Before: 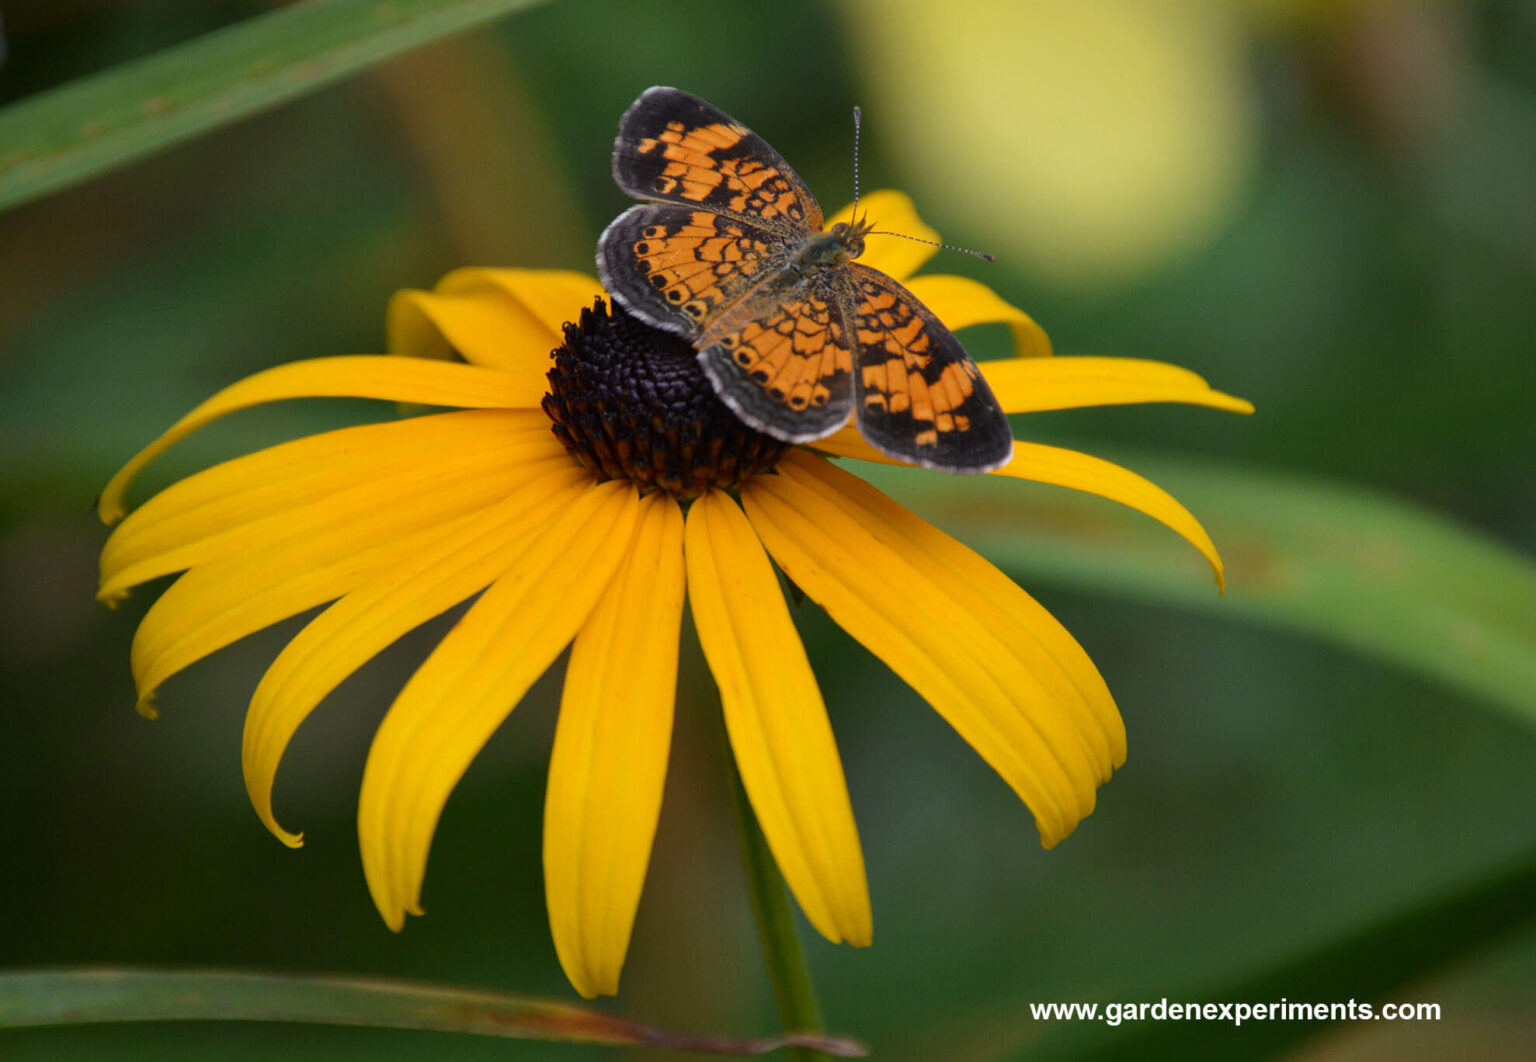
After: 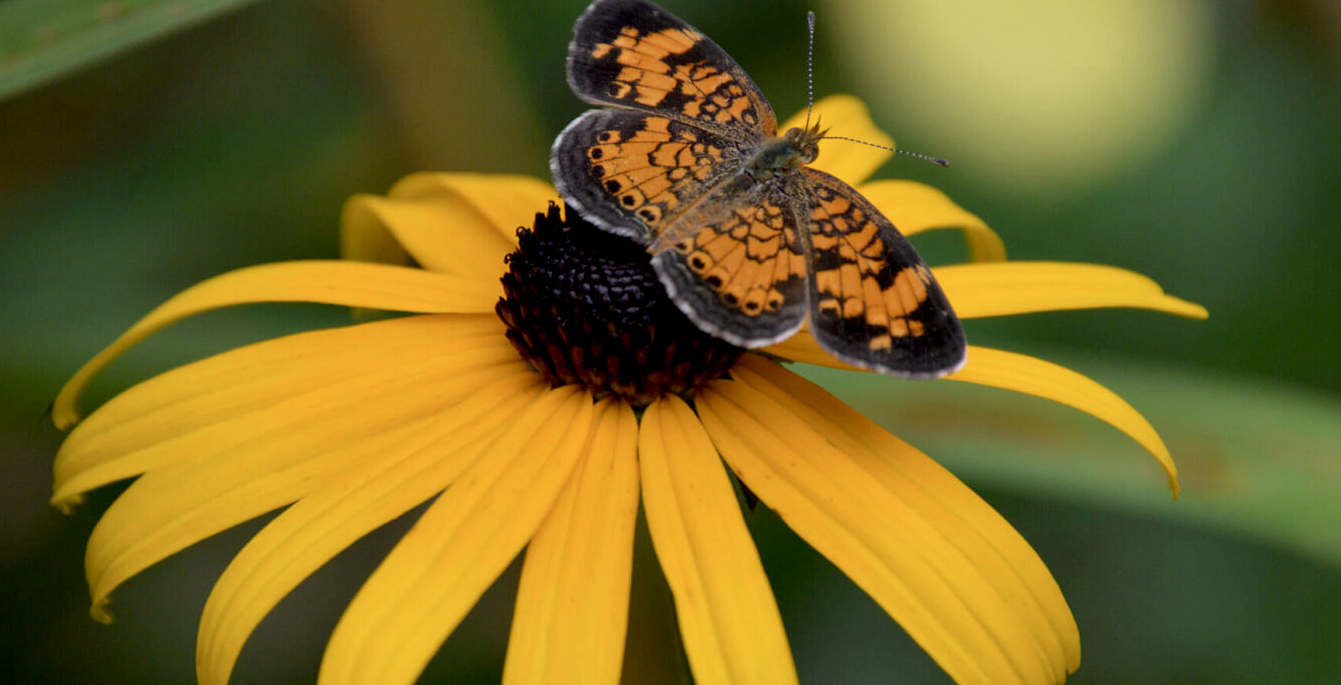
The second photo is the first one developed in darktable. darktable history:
crop: left 3.015%, top 8.969%, right 9.647%, bottom 26.457%
color contrast: green-magenta contrast 0.84, blue-yellow contrast 0.86
exposure: black level correction 0.009, compensate highlight preservation false
